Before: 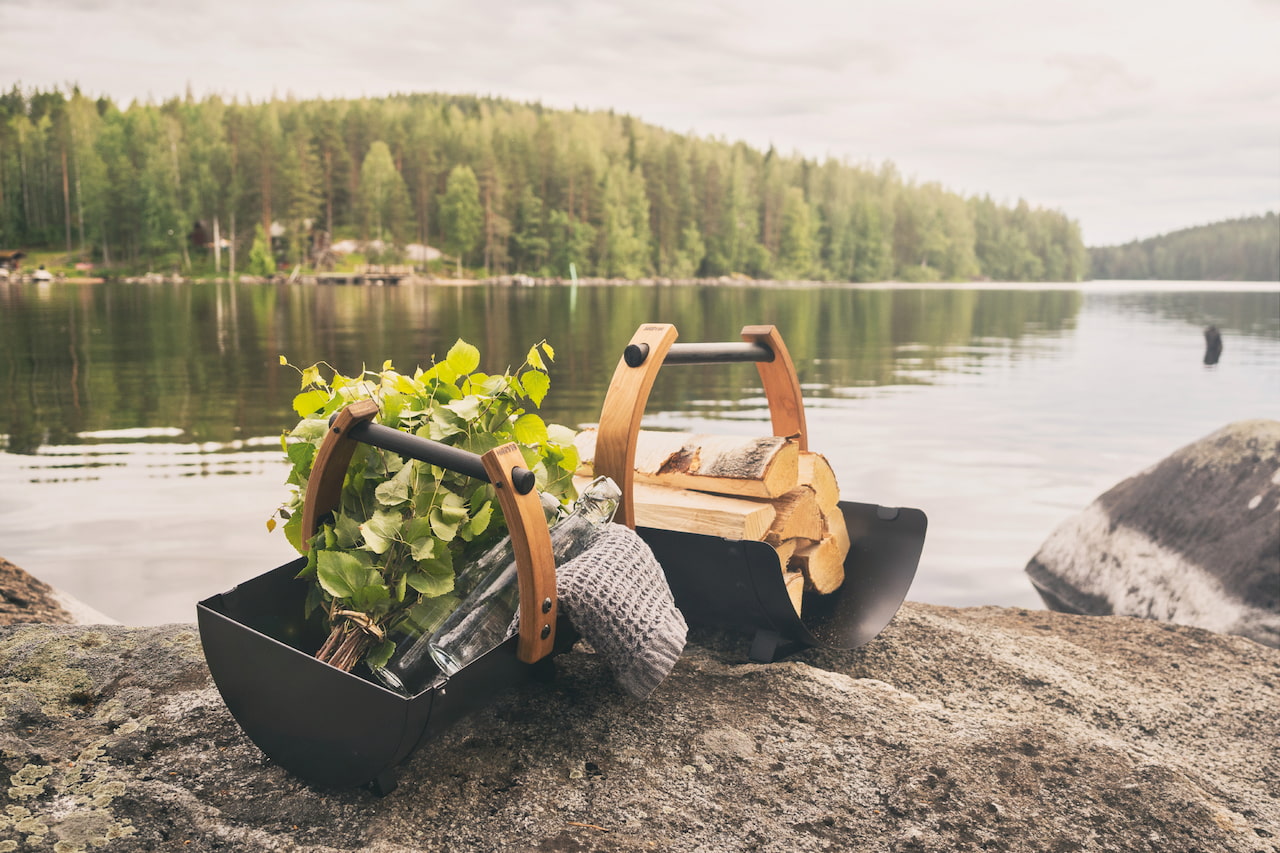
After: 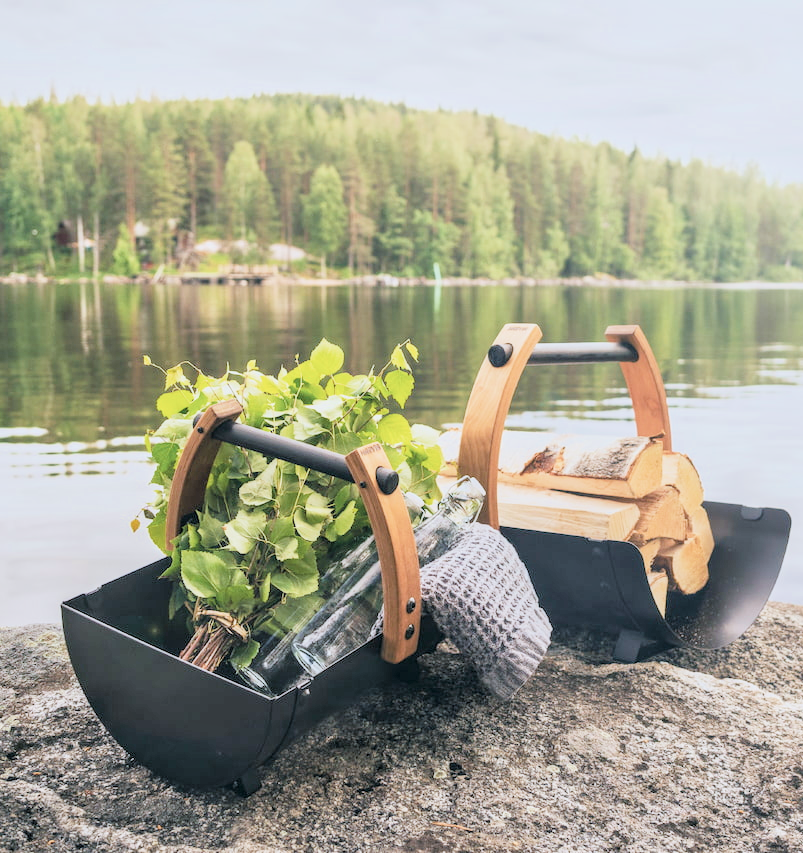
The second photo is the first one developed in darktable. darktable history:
crop: left 10.69%, right 26.511%
exposure: exposure 1 EV, compensate highlight preservation false
velvia: on, module defaults
color calibration: illuminant custom, x 0.368, y 0.373, temperature 4346.87 K
contrast brightness saturation: saturation -0.052
filmic rgb: black relative exposure -4.69 EV, white relative exposure 4.77 EV, hardness 2.35, latitude 36.81%, contrast 1.043, highlights saturation mix 0.961%, shadows ↔ highlights balance 1.21%, iterations of high-quality reconstruction 0
local contrast: on, module defaults
